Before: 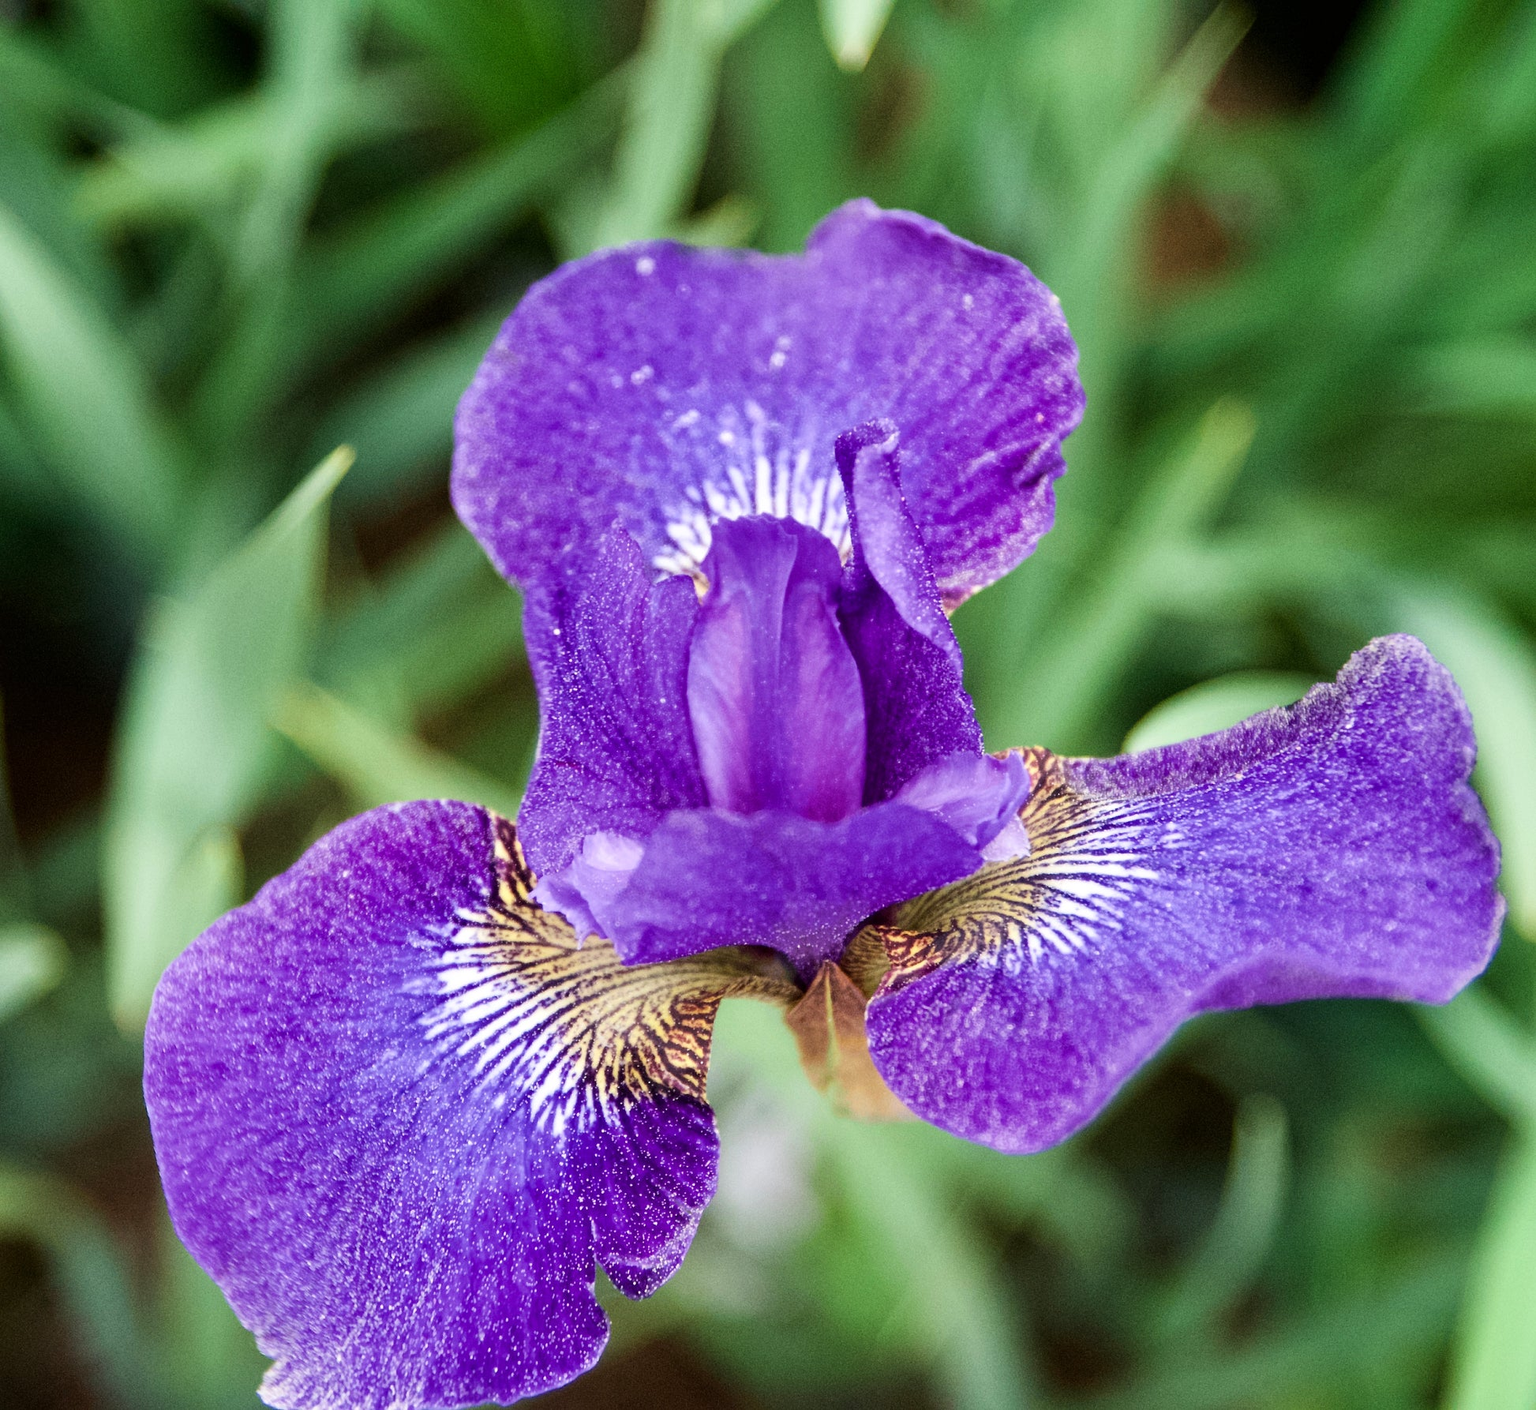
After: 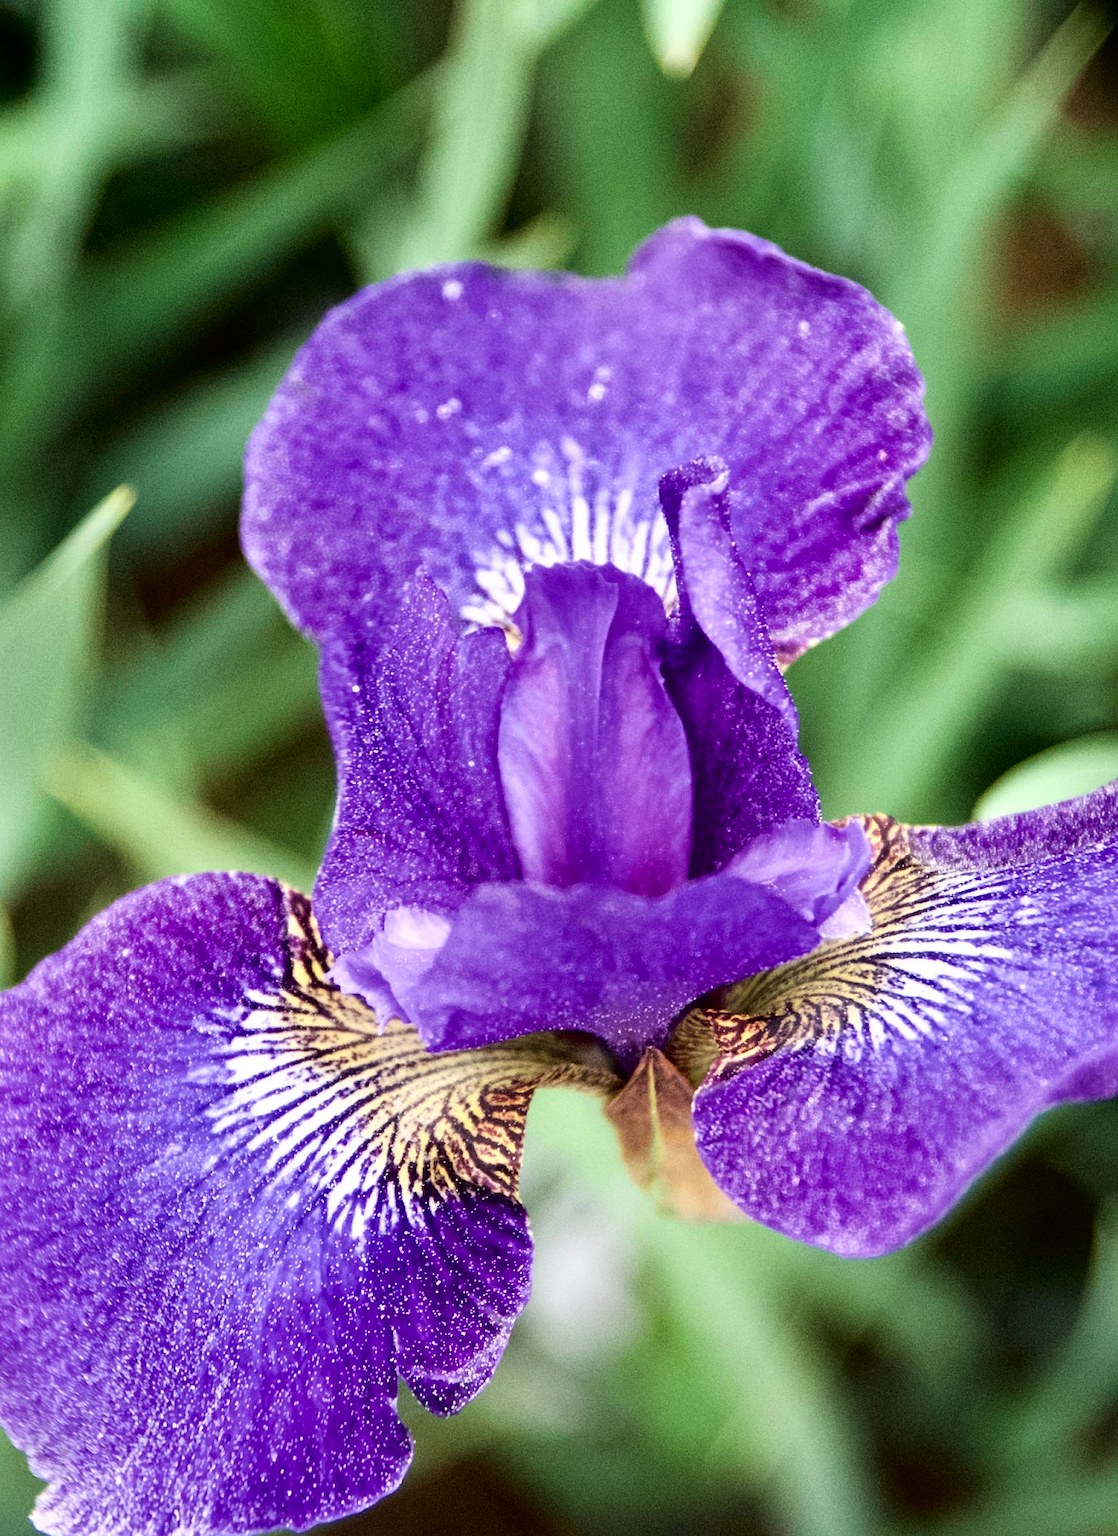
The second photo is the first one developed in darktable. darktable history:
crop and rotate: left 15.023%, right 18.142%
tone curve: curves: ch0 [(0, 0) (0.003, 0.001) (0.011, 0.005) (0.025, 0.011) (0.044, 0.02) (0.069, 0.031) (0.1, 0.045) (0.136, 0.077) (0.177, 0.124) (0.224, 0.181) (0.277, 0.245) (0.335, 0.316) (0.399, 0.393) (0.468, 0.477) (0.543, 0.568) (0.623, 0.666) (0.709, 0.771) (0.801, 0.871) (0.898, 0.965) (1, 1)], color space Lab, independent channels, preserve colors none
